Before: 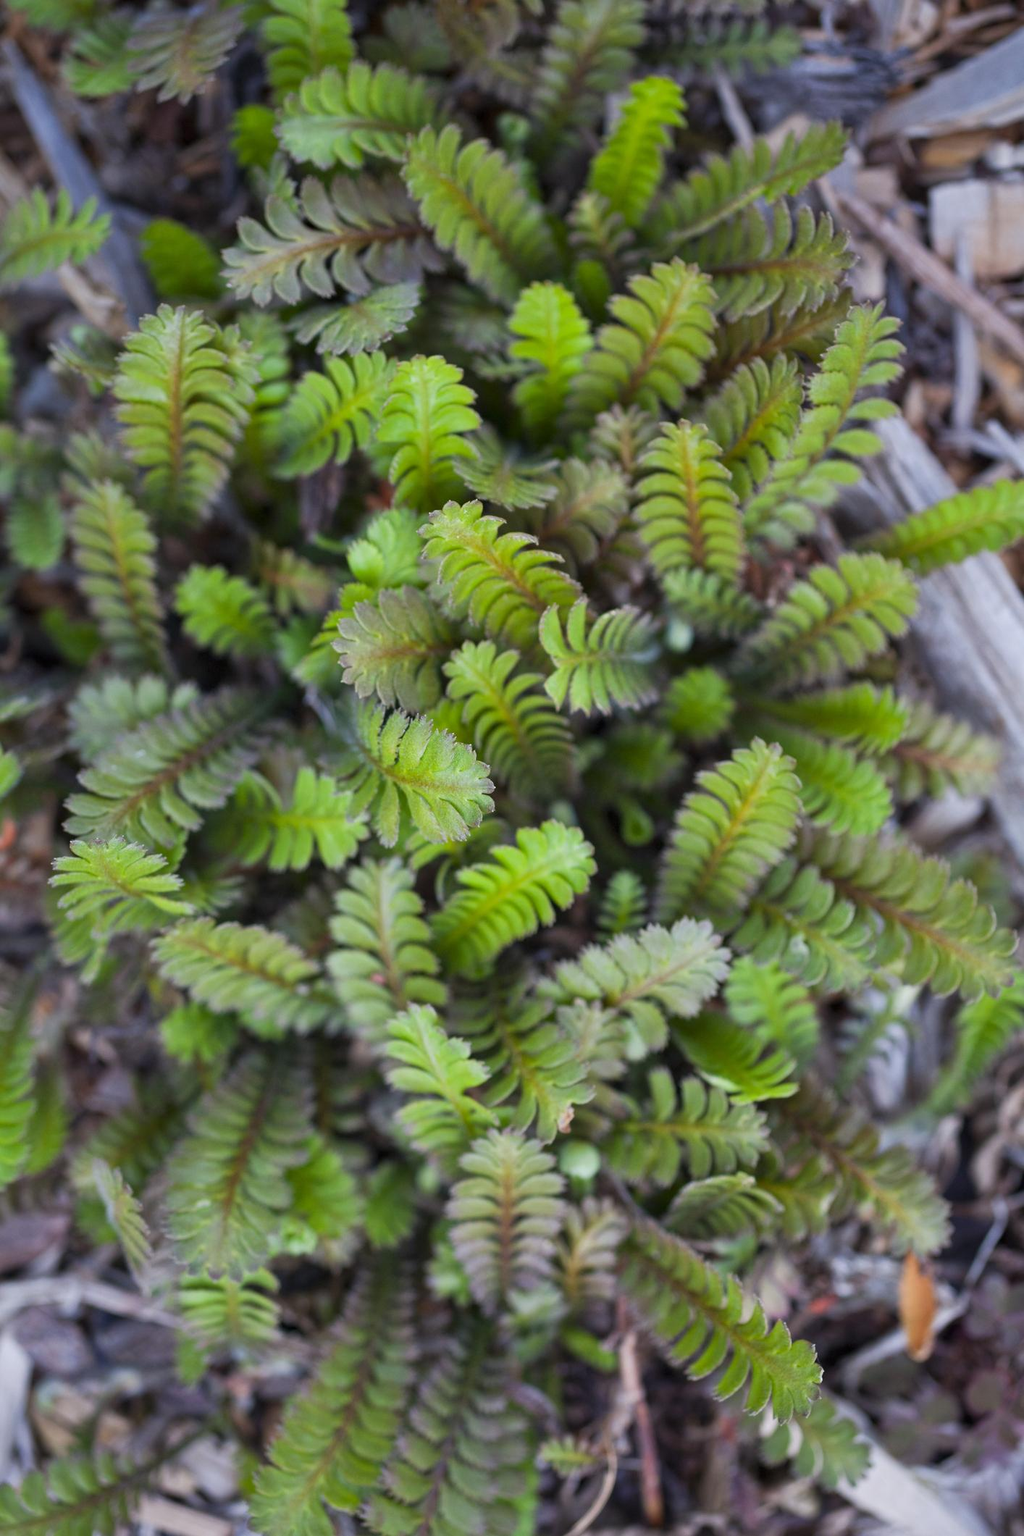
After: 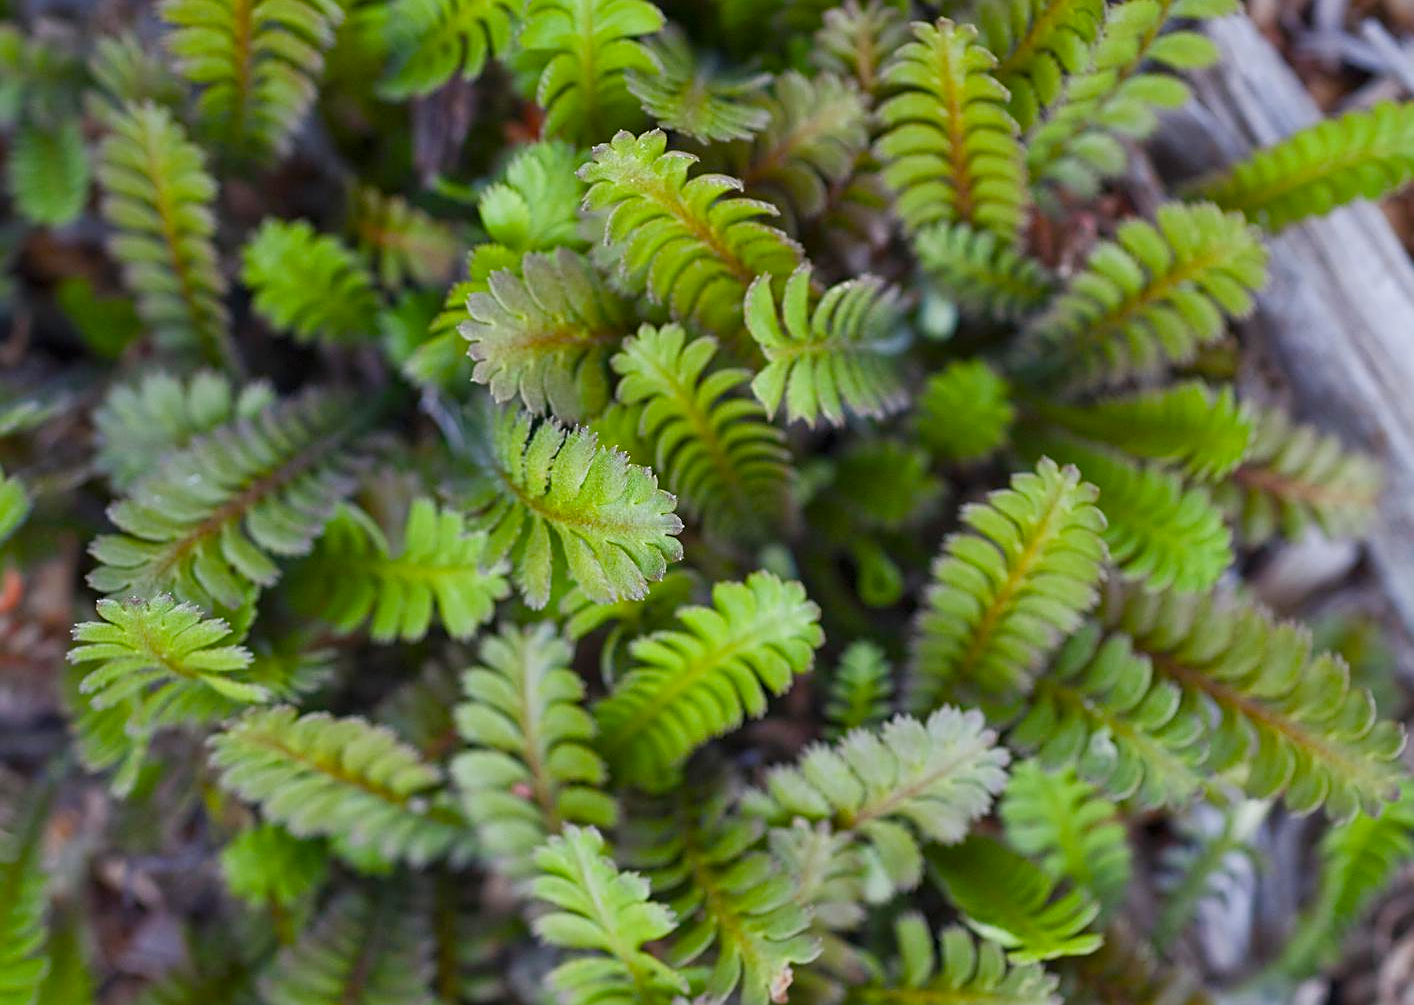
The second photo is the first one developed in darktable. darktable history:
color balance rgb: shadows lift › hue 85.99°, perceptual saturation grading › global saturation 20%, perceptual saturation grading › highlights -25.496%, perceptual saturation grading › shadows 49.469%
sharpen: on, module defaults
crop and rotate: top 26.482%, bottom 26.112%
